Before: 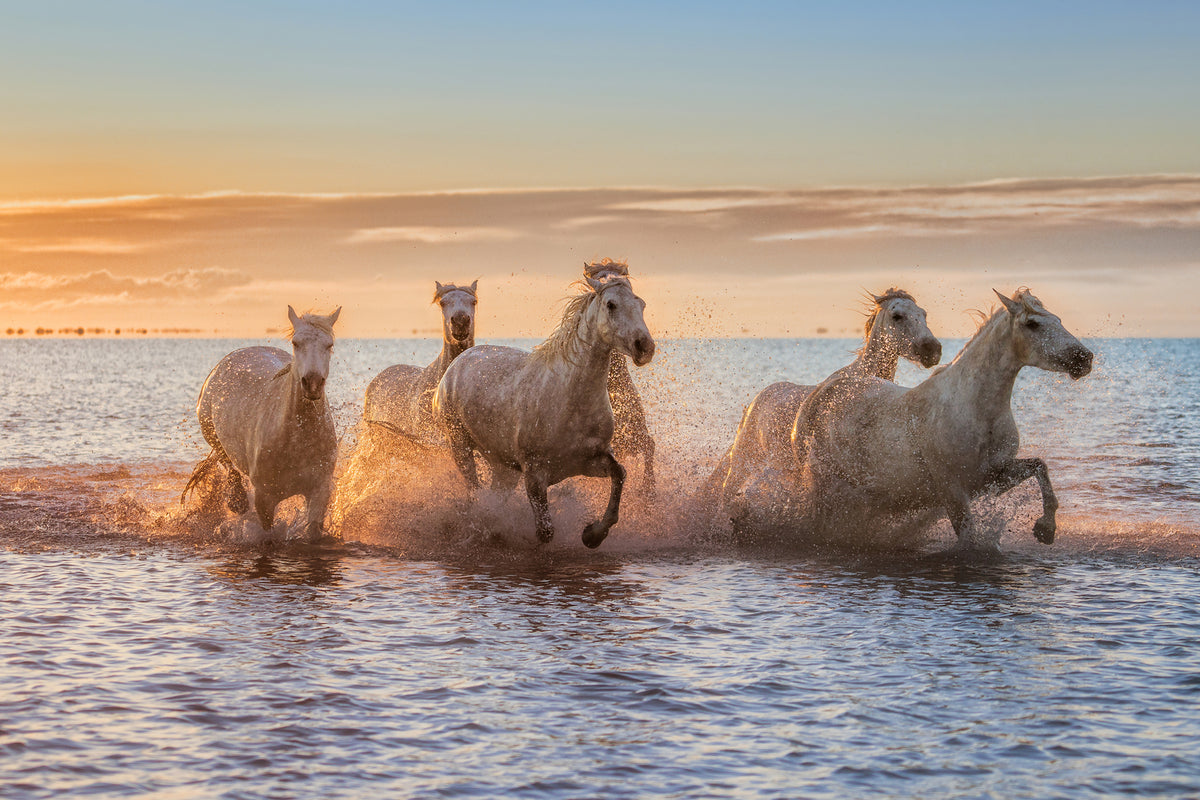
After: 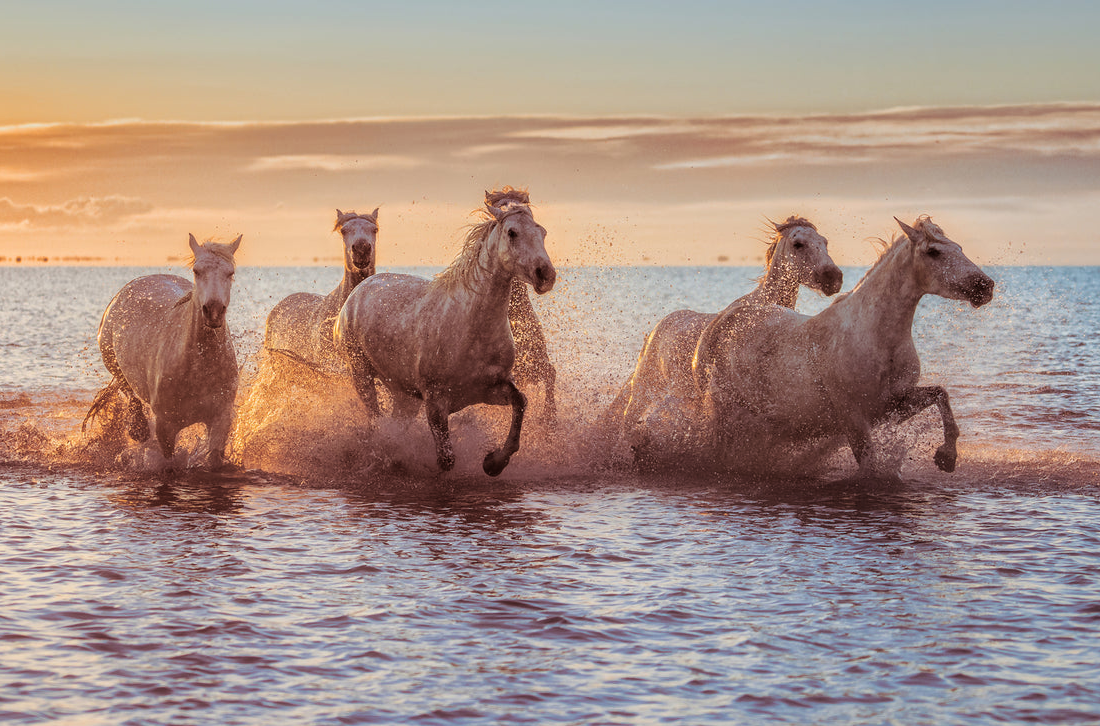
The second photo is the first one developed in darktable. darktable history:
split-toning: highlights › hue 298.8°, highlights › saturation 0.73, compress 41.76%
crop and rotate: left 8.262%, top 9.226%
